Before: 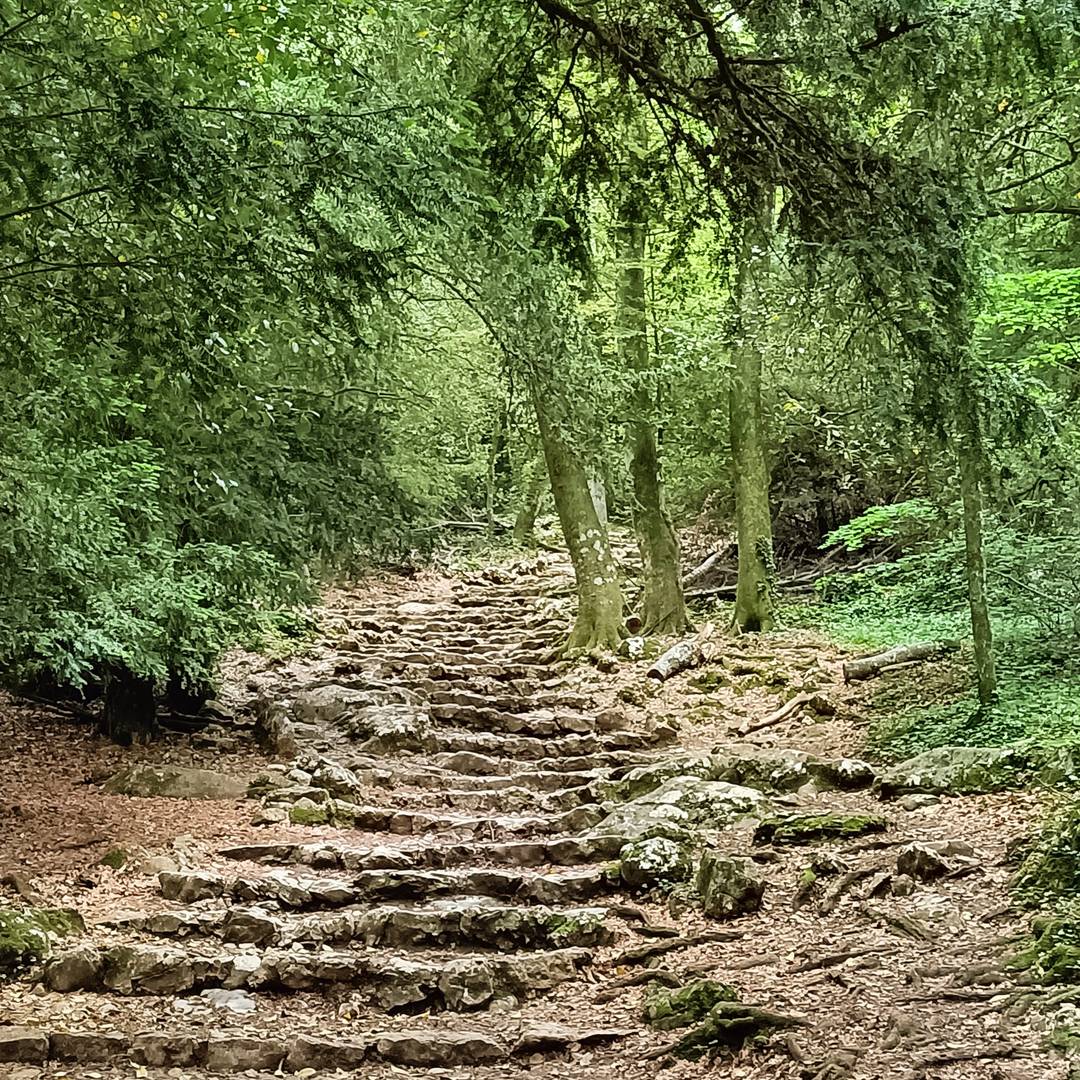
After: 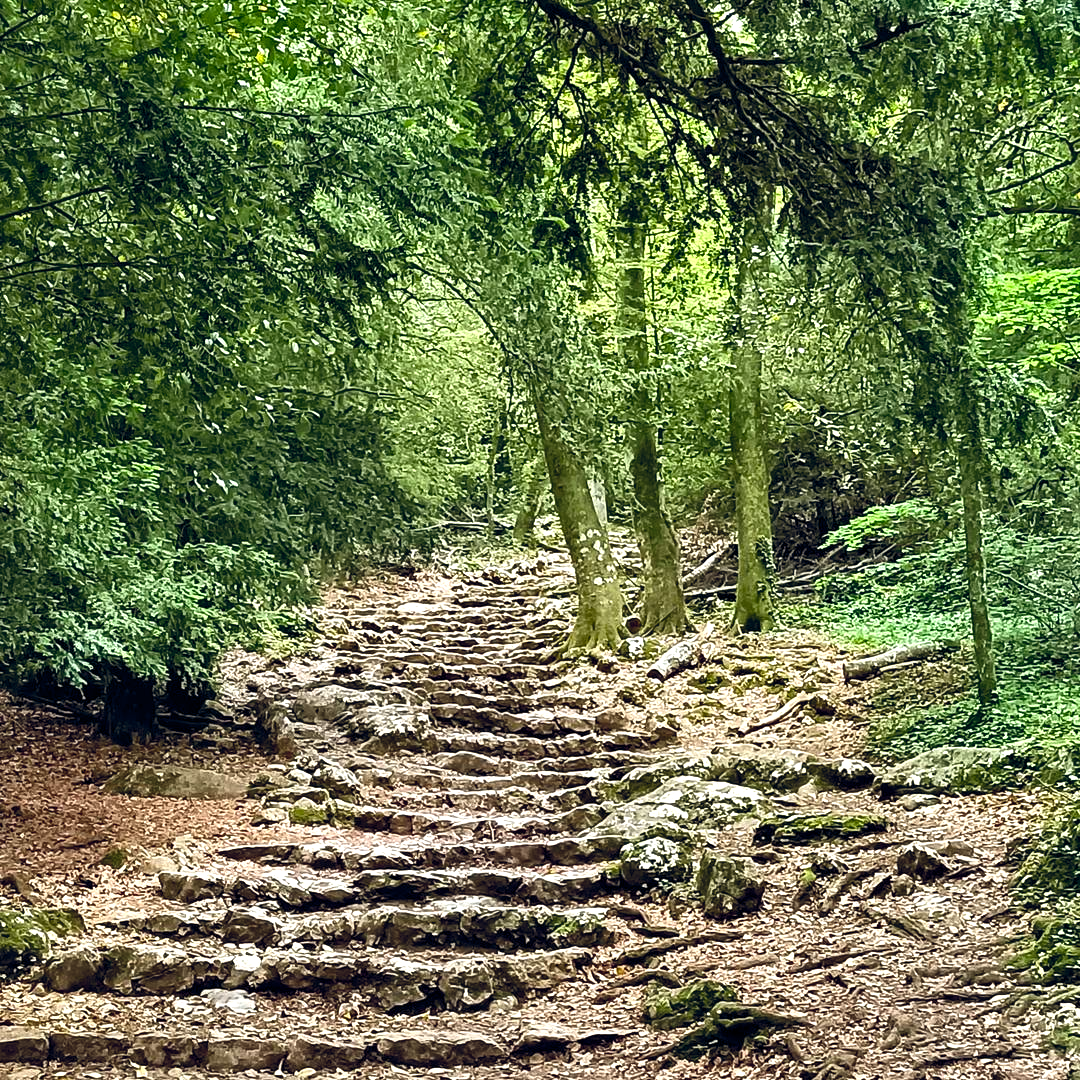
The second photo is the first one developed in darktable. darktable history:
exposure: compensate highlight preservation false
color balance rgb: global offset › chroma 0.136%, global offset › hue 253.86°, perceptual saturation grading › global saturation 20.886%, perceptual saturation grading › highlights -19.955%, perceptual saturation grading › shadows 29.978%, perceptual brilliance grading › global brilliance 15.4%, perceptual brilliance grading › shadows -34.826%, global vibrance 14.704%
